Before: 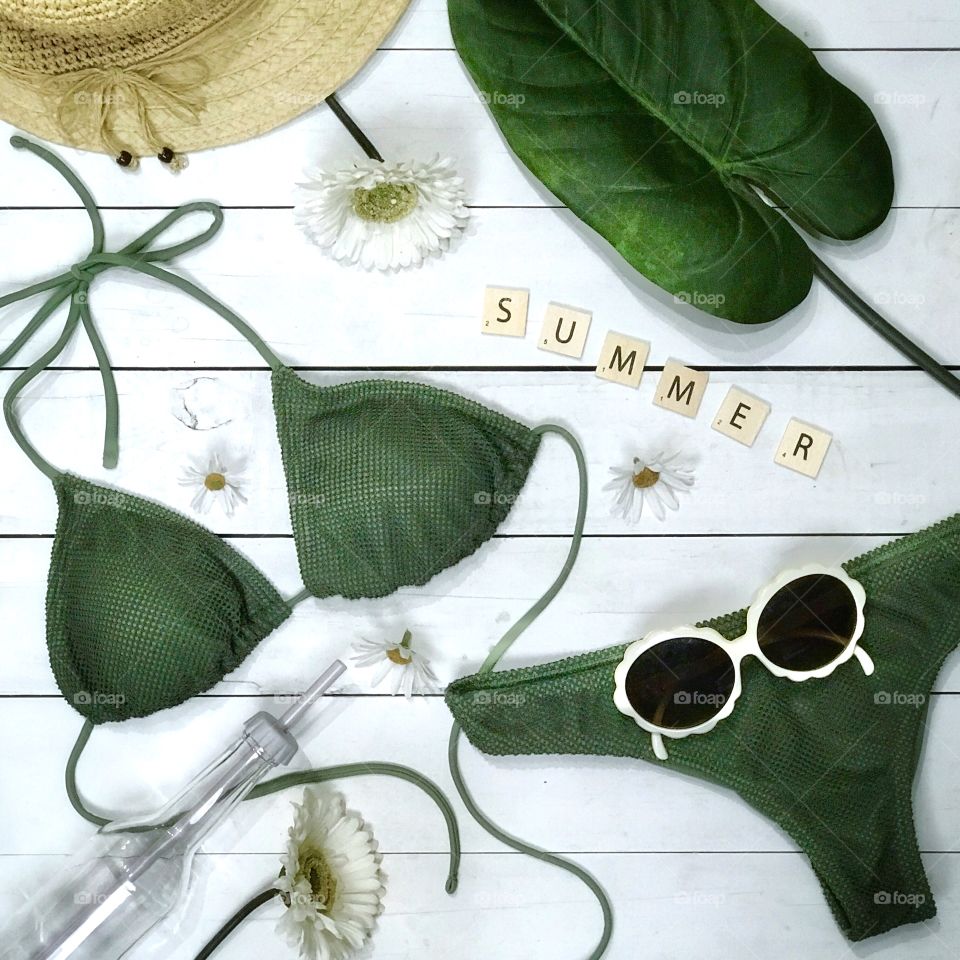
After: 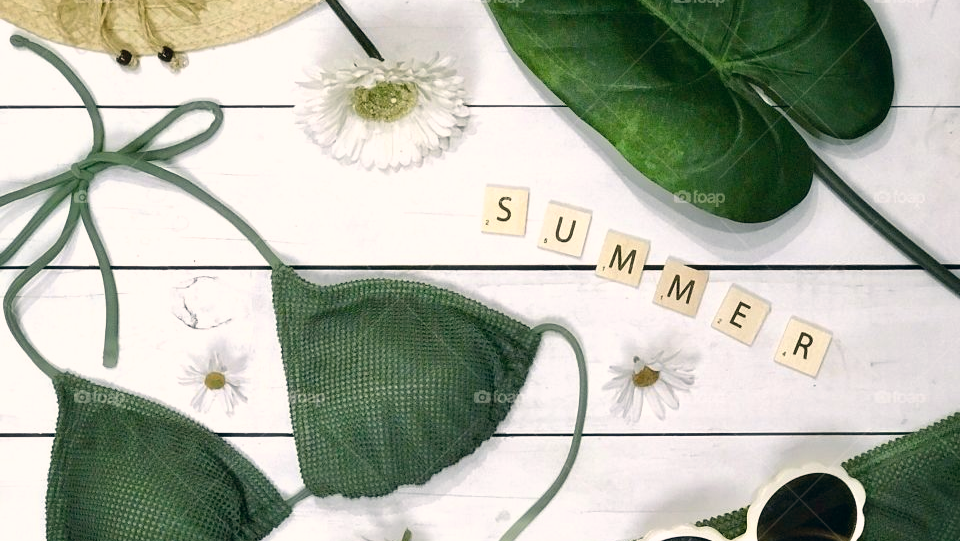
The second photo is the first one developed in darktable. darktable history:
crop and rotate: top 10.545%, bottom 33.015%
color correction: highlights a* 5.39, highlights b* 5.29, shadows a* -3.96, shadows b* -5.23
